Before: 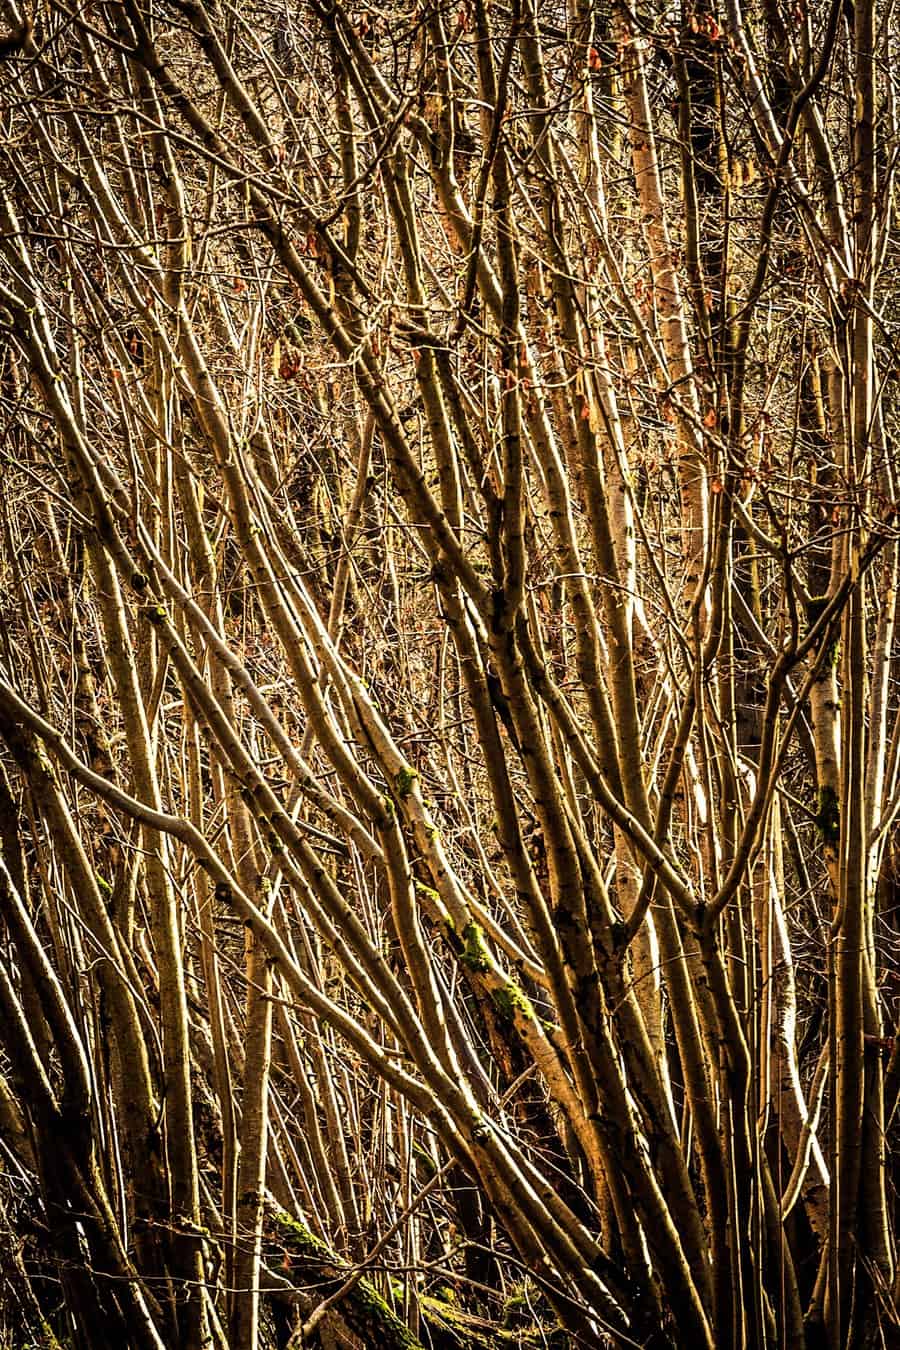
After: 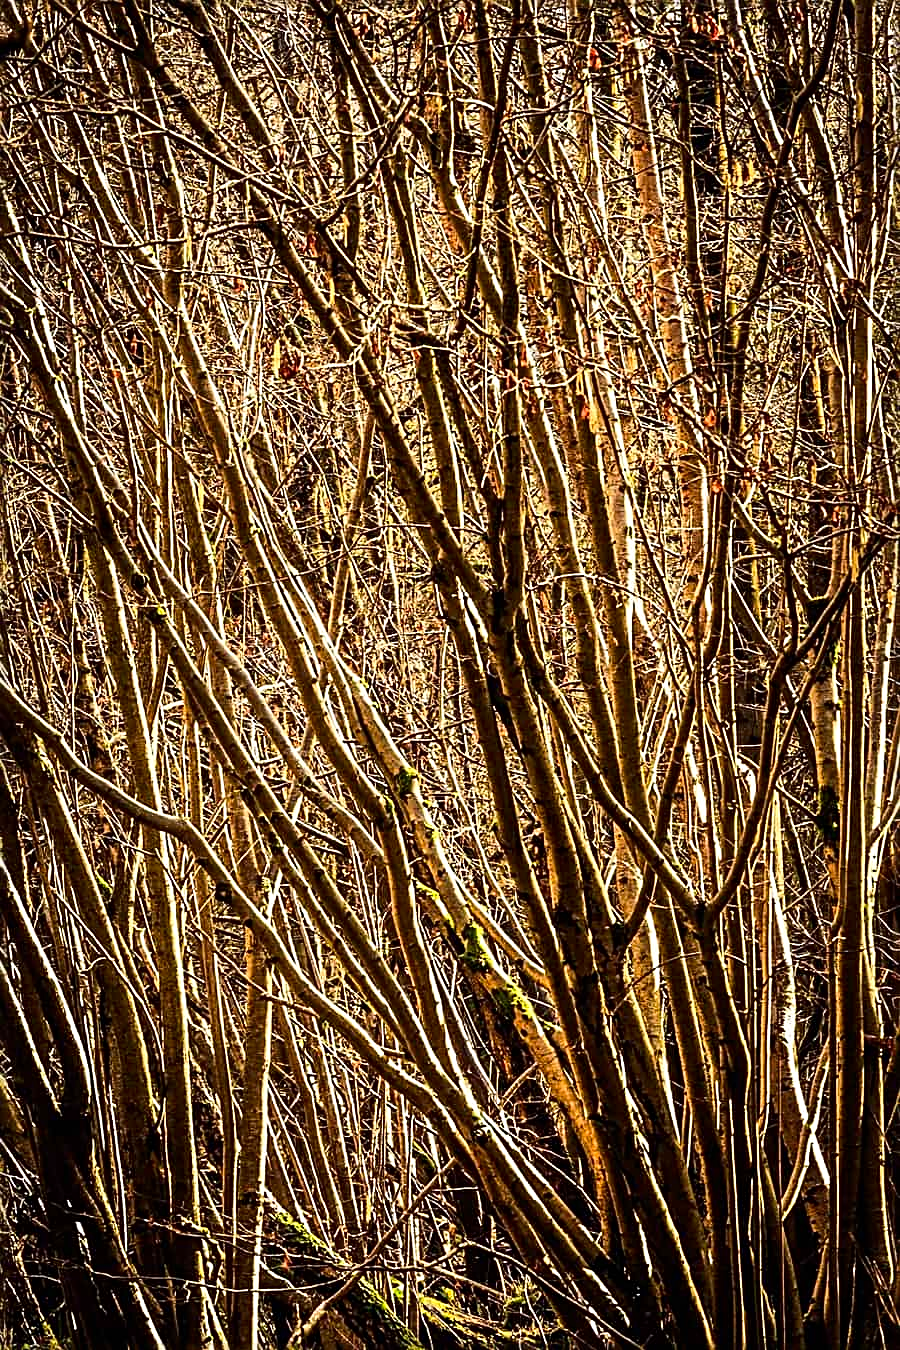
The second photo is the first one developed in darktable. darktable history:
sharpen: radius 2.533, amount 0.618
contrast brightness saturation: contrast 0.142
